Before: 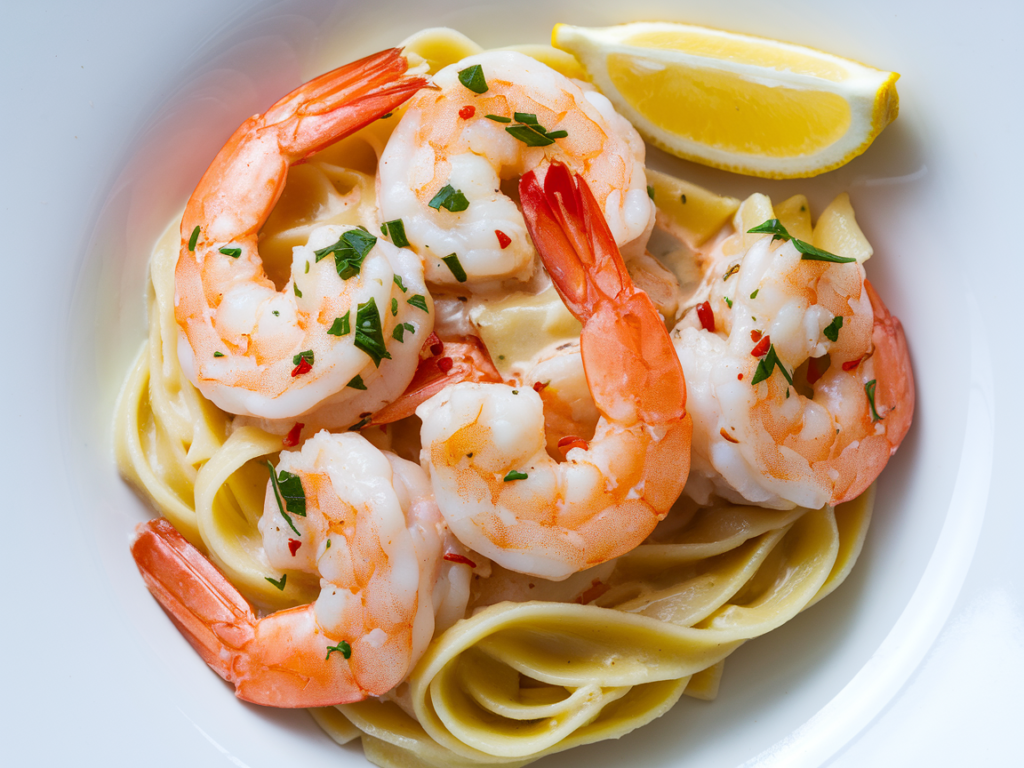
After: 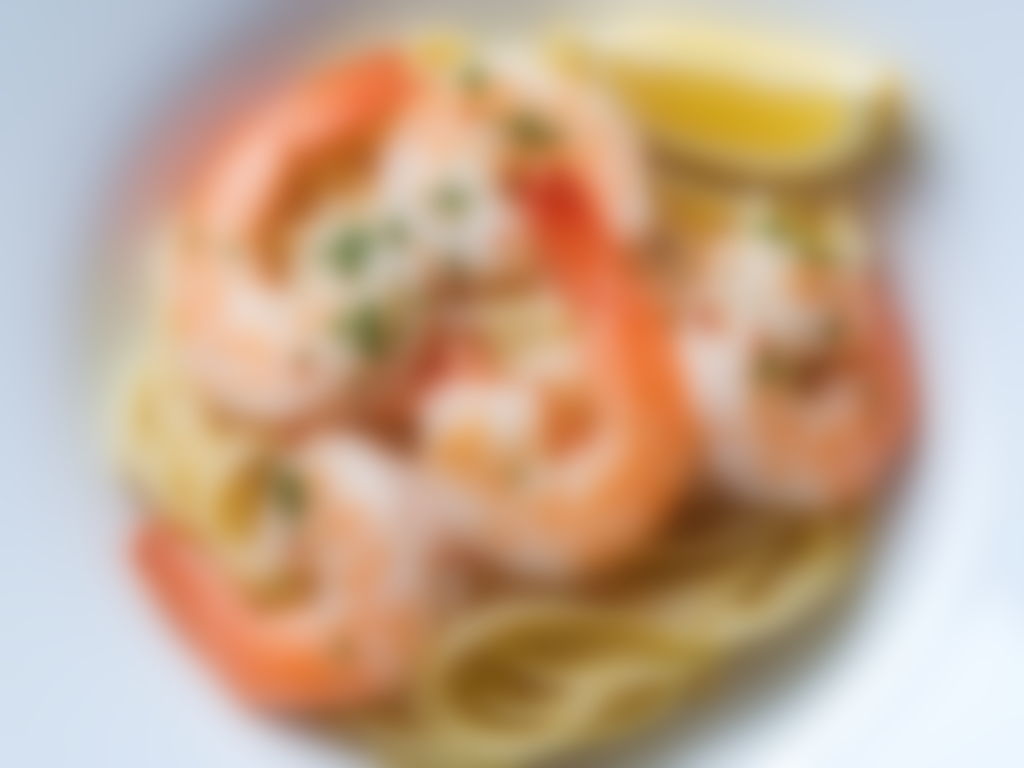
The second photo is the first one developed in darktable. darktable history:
sharpen: on, module defaults
exposure: black level correction 0, compensate exposure bias true, compensate highlight preservation false
lowpass: radius 16, unbound 0
